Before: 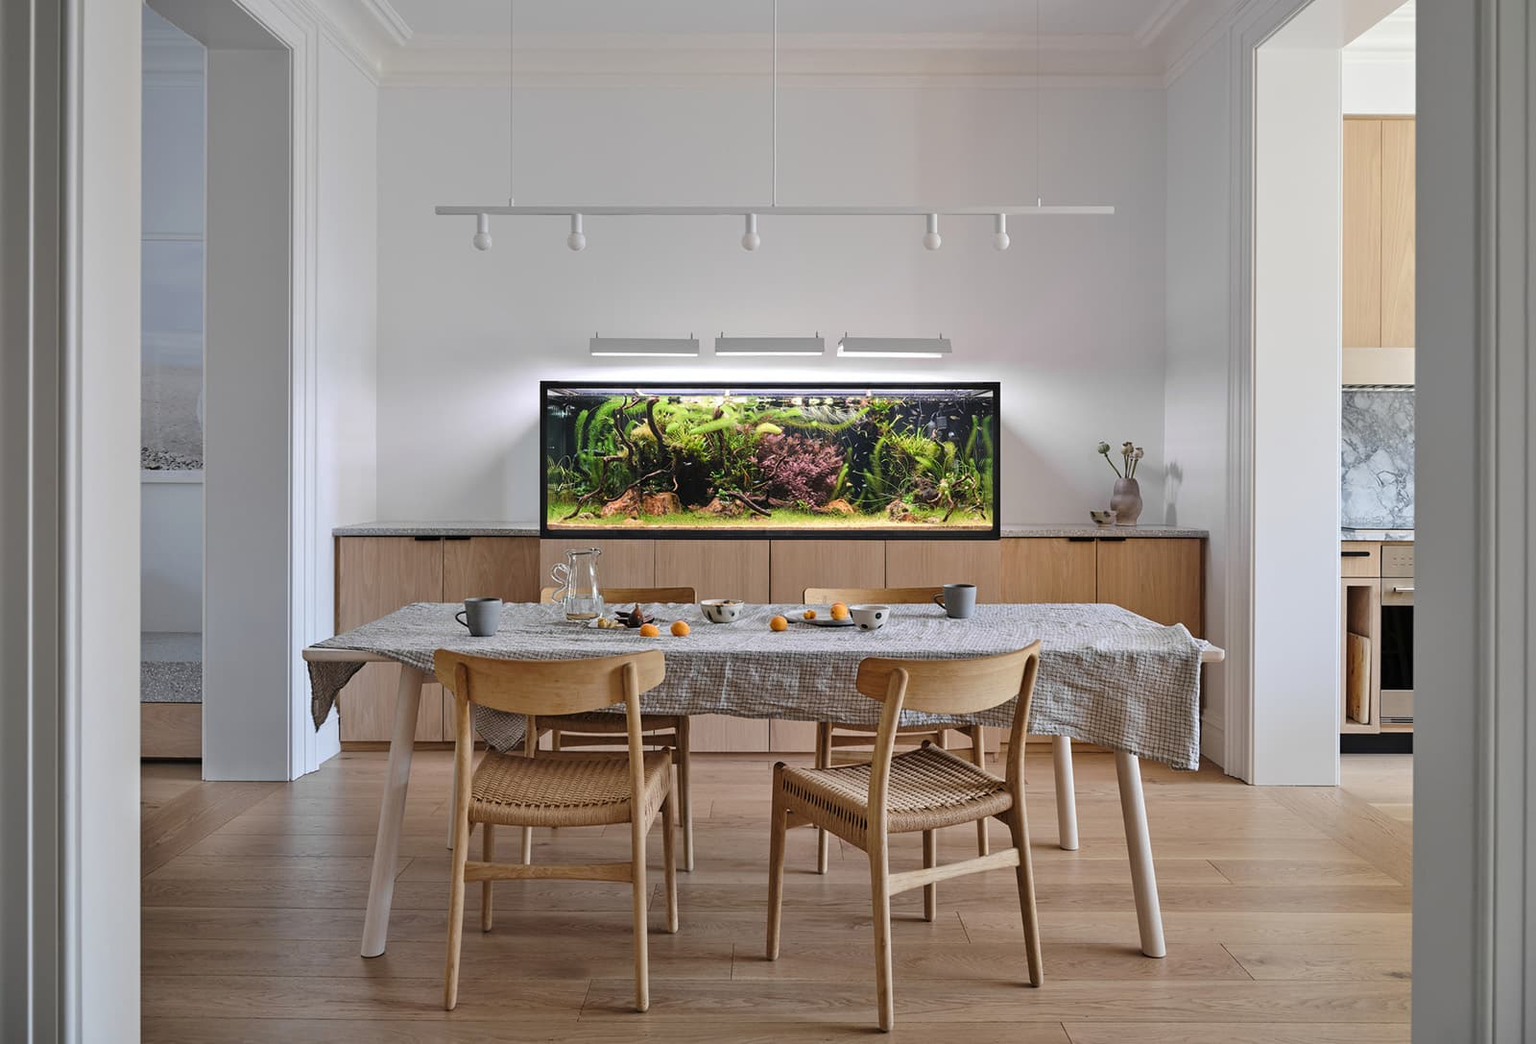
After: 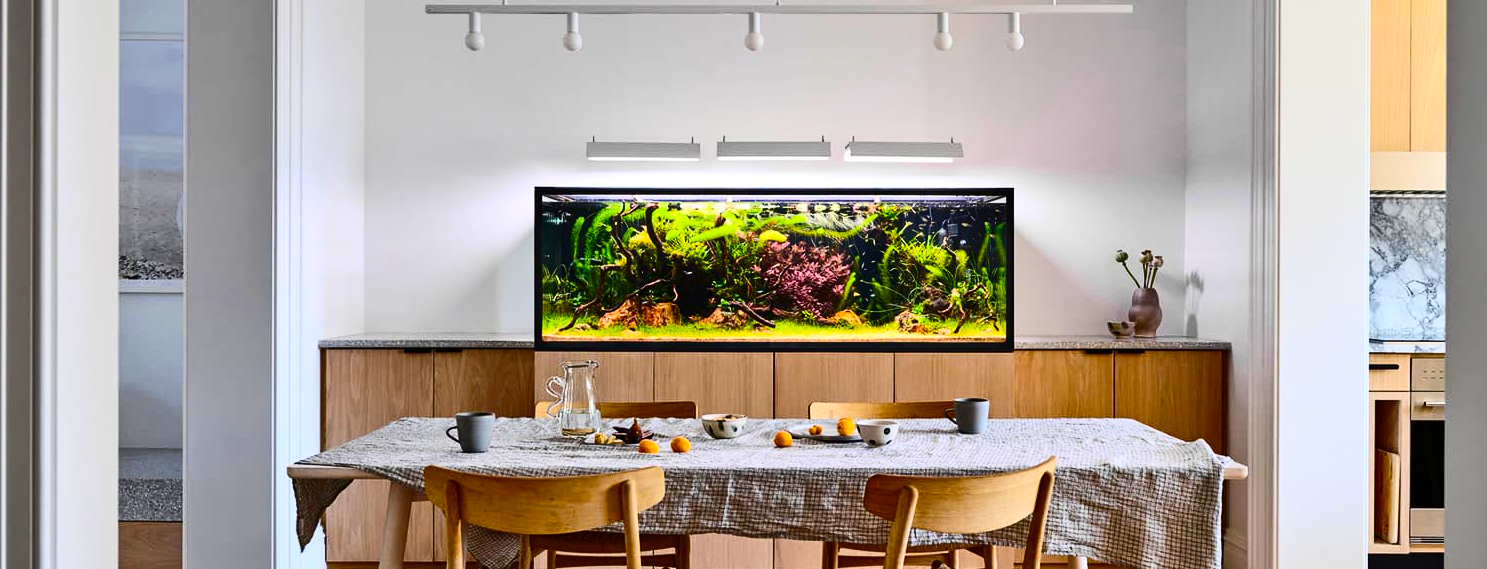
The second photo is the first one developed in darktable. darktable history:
crop: left 1.778%, top 19.367%, right 5.276%, bottom 28.247%
contrast brightness saturation: contrast 0.397, brightness 0.042, saturation 0.247
shadows and highlights: highlights color adjustment 56.27%, soften with gaussian
color balance rgb: linear chroma grading › global chroma 15.022%, perceptual saturation grading › global saturation 29.668%, global vibrance 10.934%
